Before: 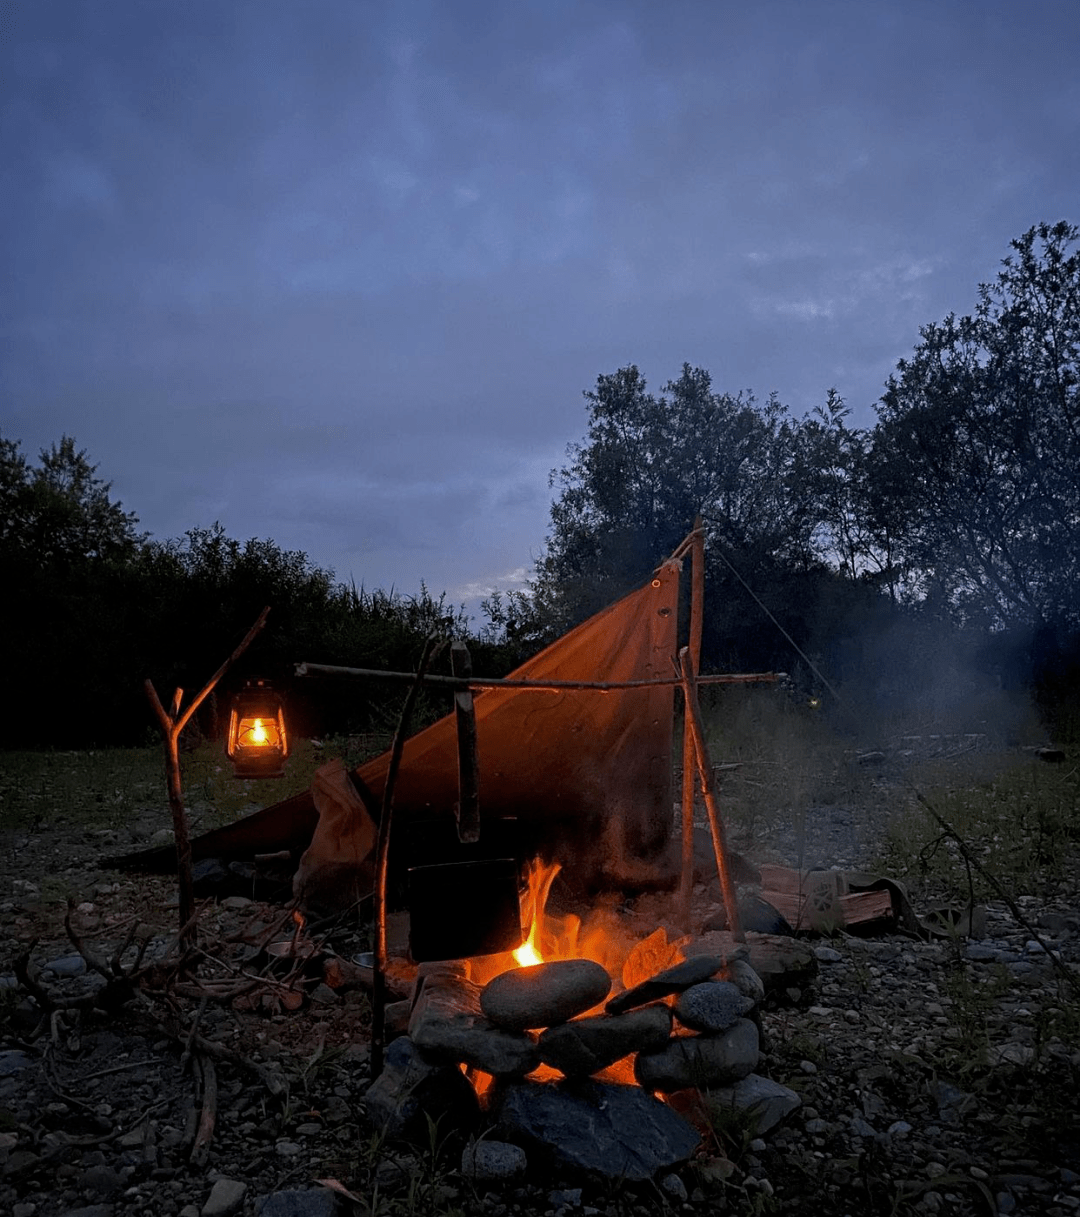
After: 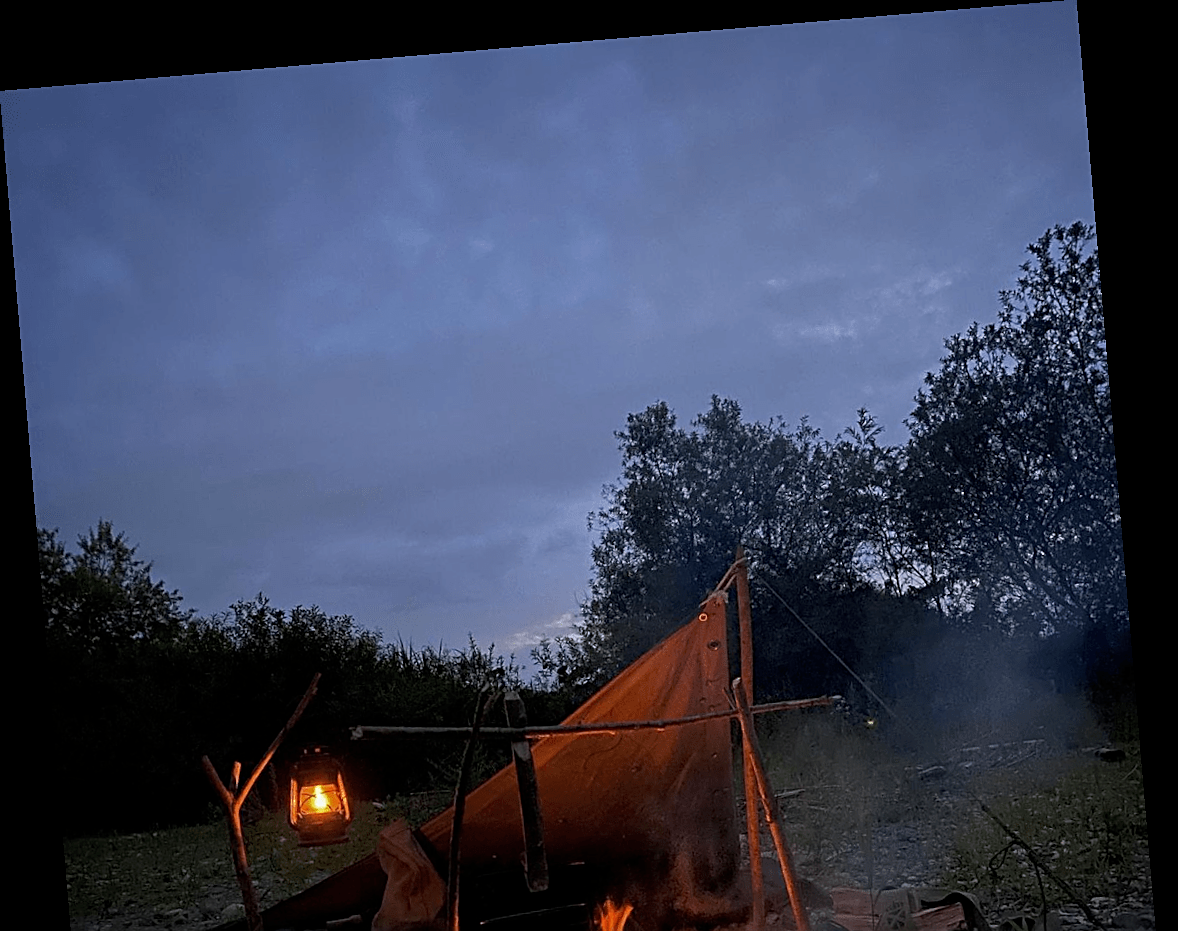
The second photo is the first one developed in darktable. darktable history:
rotate and perspective: rotation -4.86°, automatic cropping off
sharpen: on, module defaults
crop: bottom 28.576%
